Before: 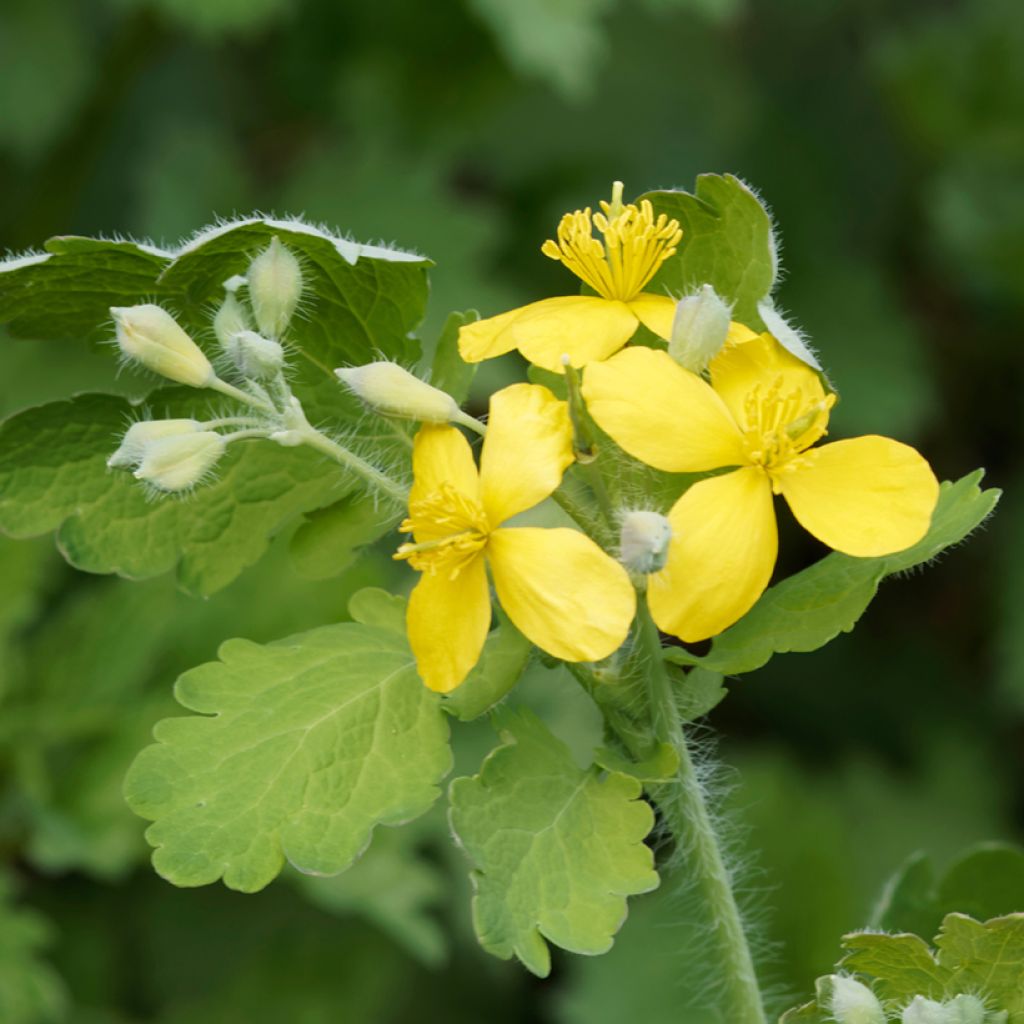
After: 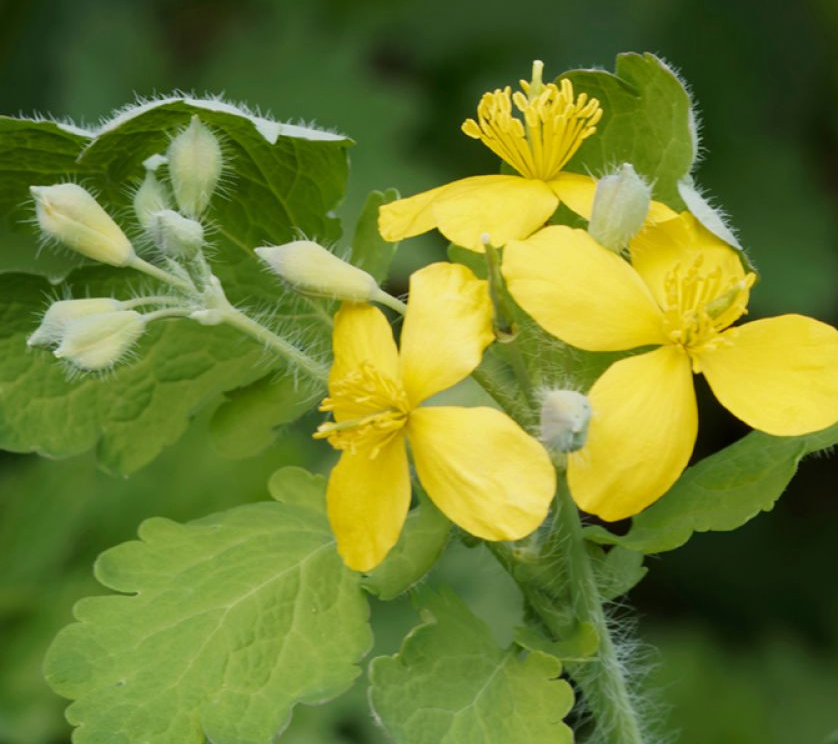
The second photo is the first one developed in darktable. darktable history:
crop: left 7.821%, top 11.818%, right 10.336%, bottom 15.434%
exposure: exposure -0.156 EV, compensate highlight preservation false
